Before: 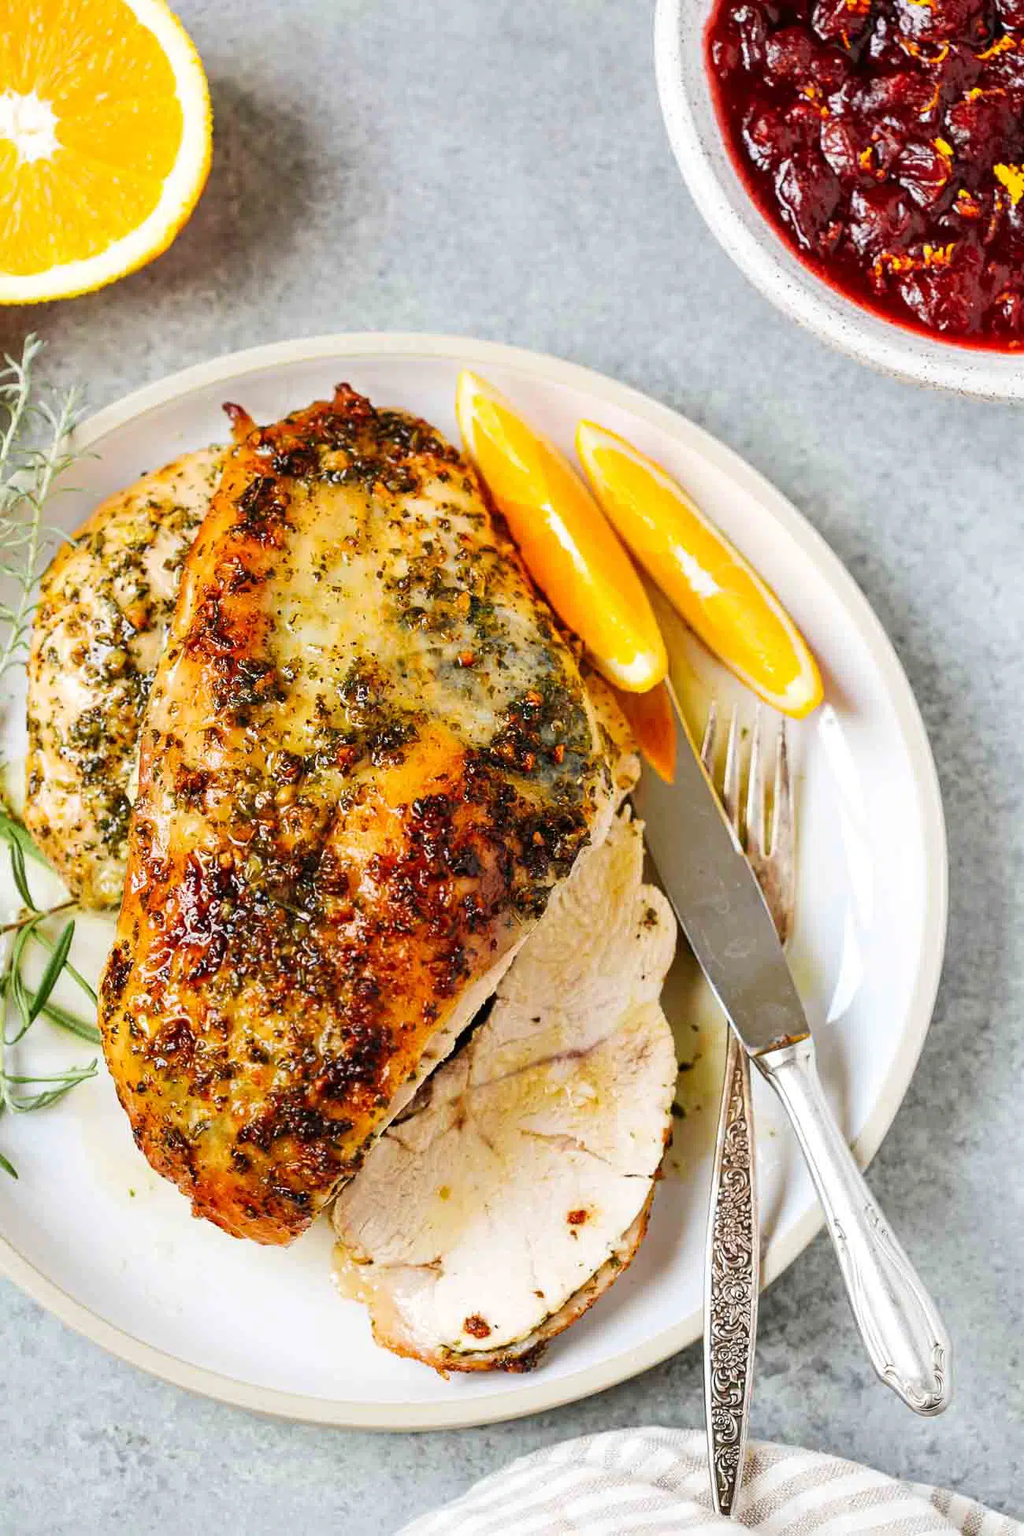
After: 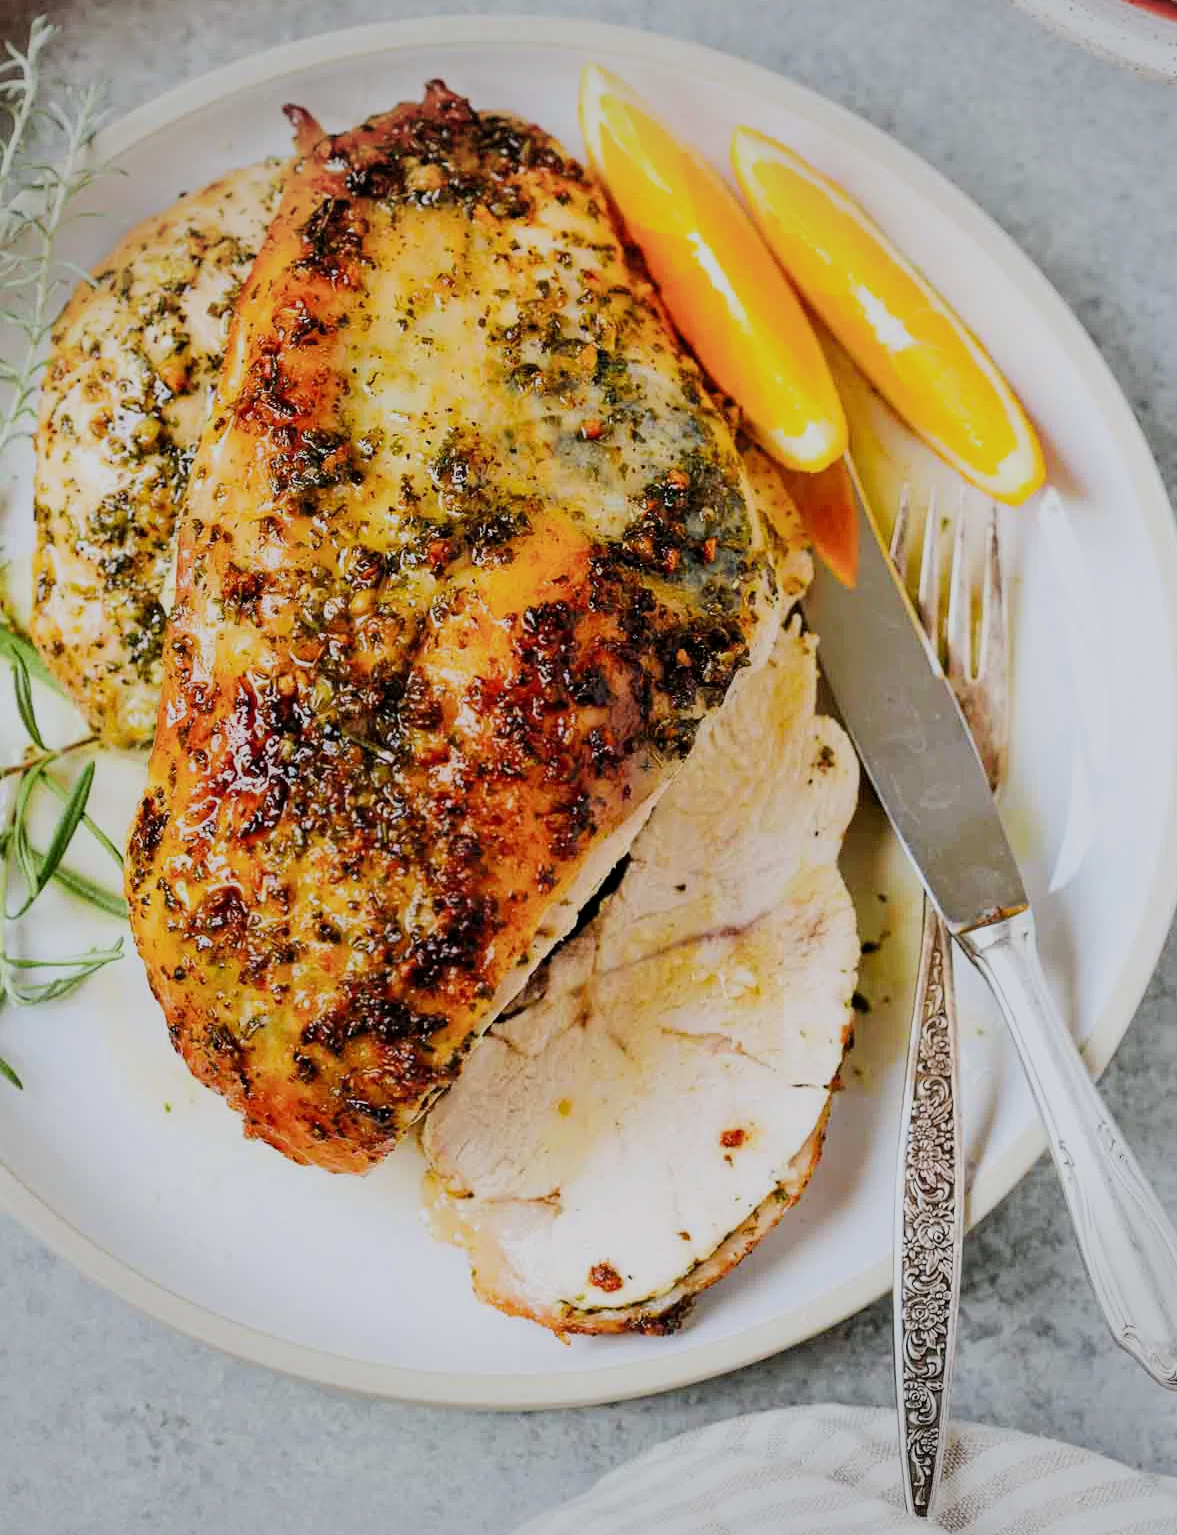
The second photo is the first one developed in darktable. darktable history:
vignetting: fall-off start 91%, fall-off radius 39.39%, brightness -0.182, saturation -0.3, width/height ratio 1.219, shape 1.3, dithering 8-bit output, unbound false
crop: top 20.916%, right 9.437%, bottom 0.316%
filmic rgb: black relative exposure -7.65 EV, white relative exposure 4.56 EV, hardness 3.61
white balance: red 0.983, blue 1.036
